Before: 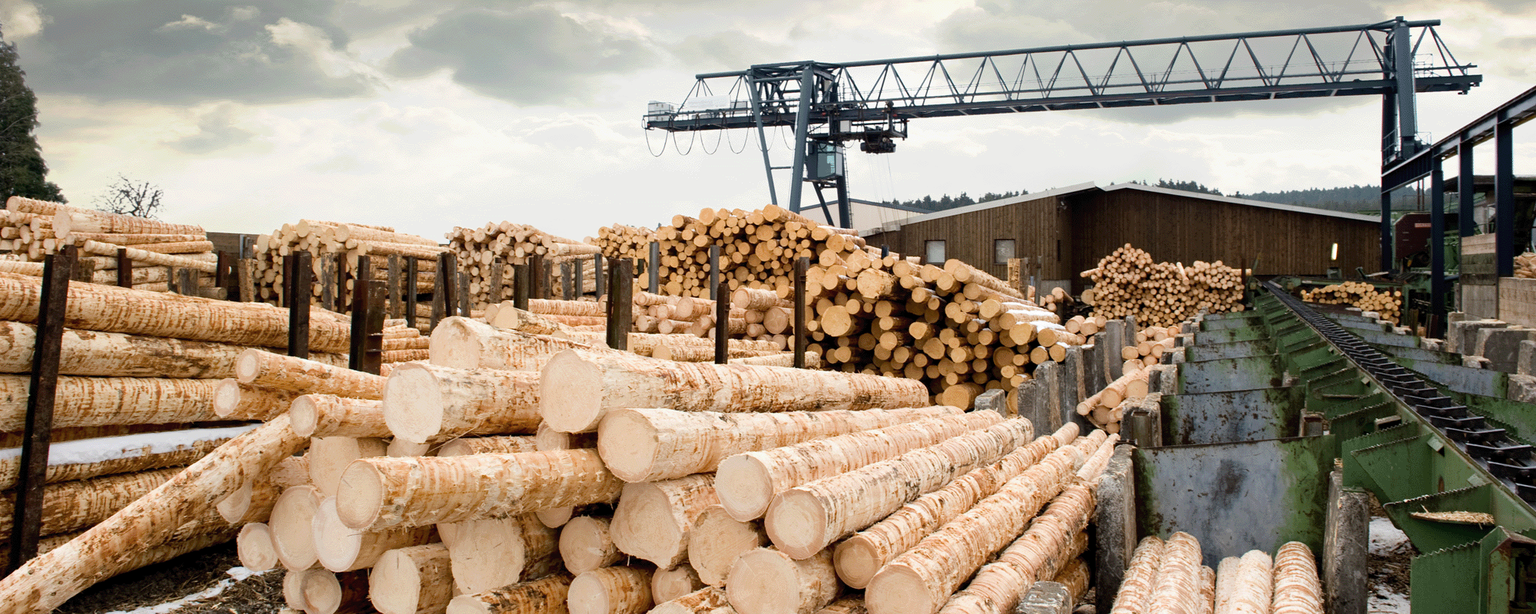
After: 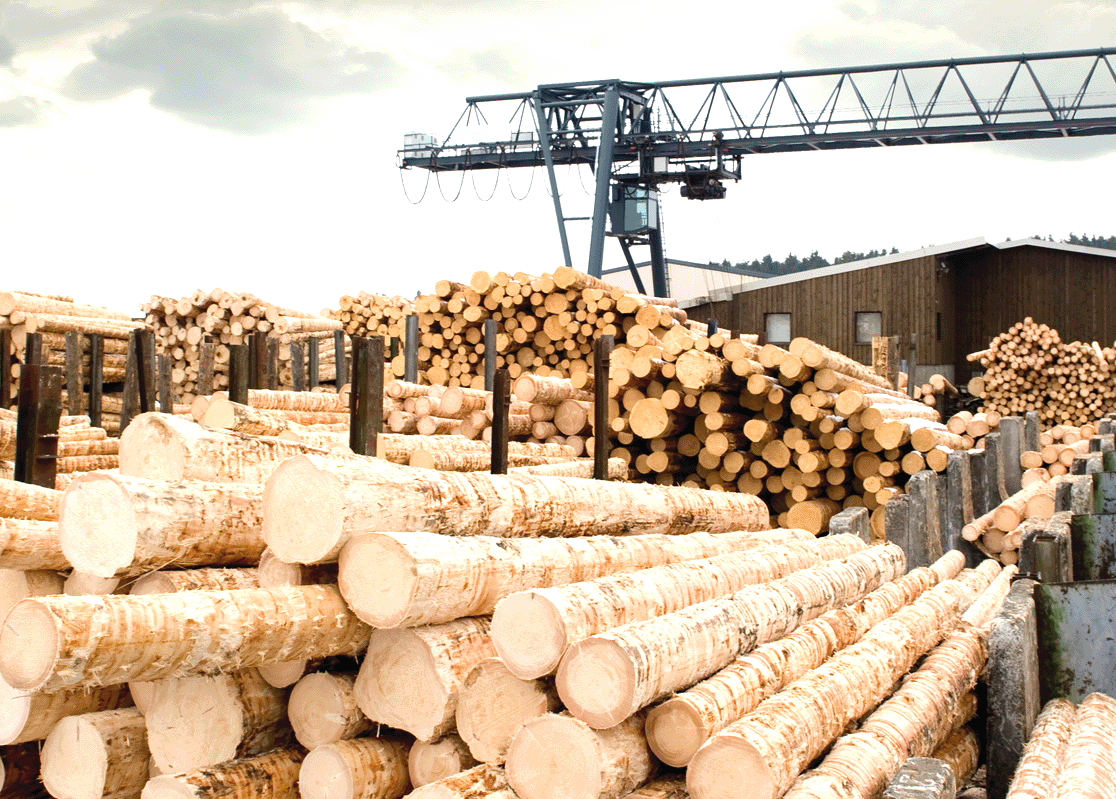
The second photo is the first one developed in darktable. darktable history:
exposure: black level correction -0.002, exposure 0.531 EV, compensate highlight preservation false
crop: left 22.046%, right 22.147%, bottom 0.014%
